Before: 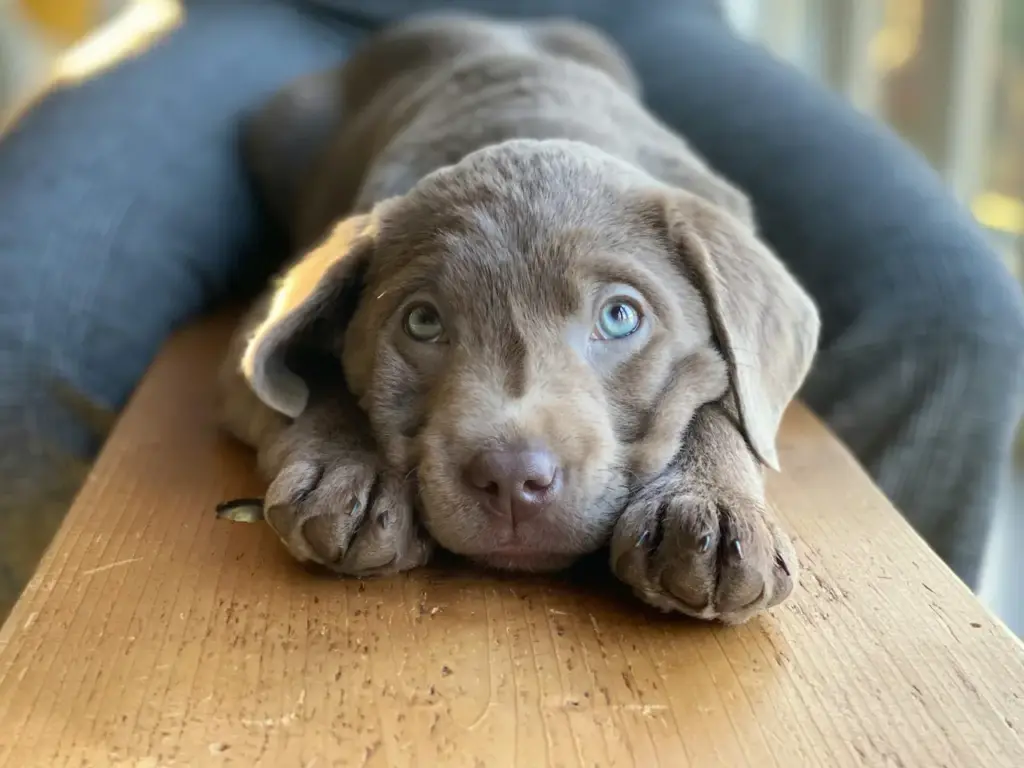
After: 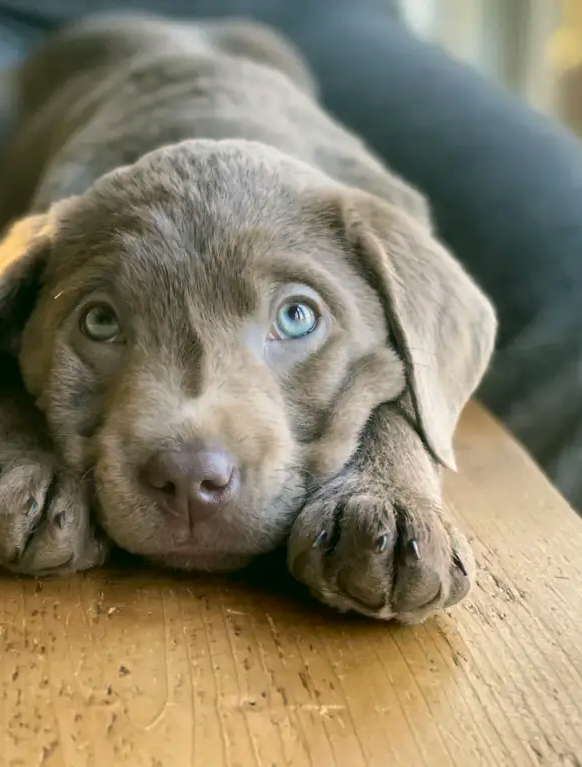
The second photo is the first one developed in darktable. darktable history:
shadows and highlights: low approximation 0.01, soften with gaussian
color correction: highlights a* 3.99, highlights b* 4.96, shadows a* -6.78, shadows b* 4.69
crop: left 31.594%, top 0.01%, right 11.513%
